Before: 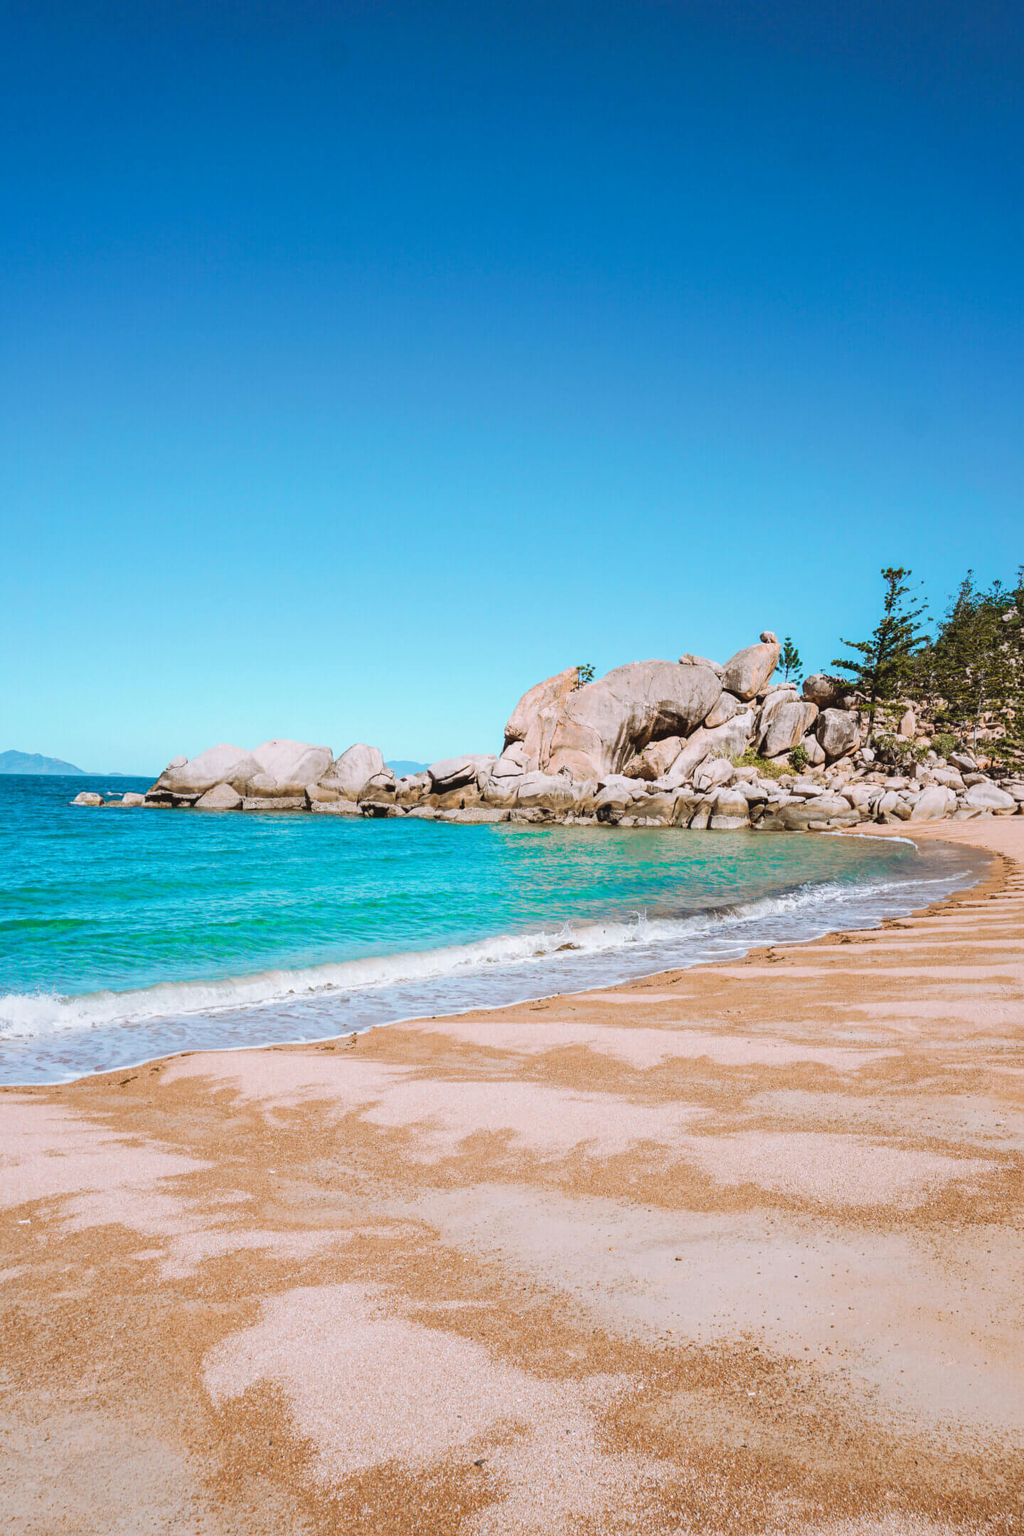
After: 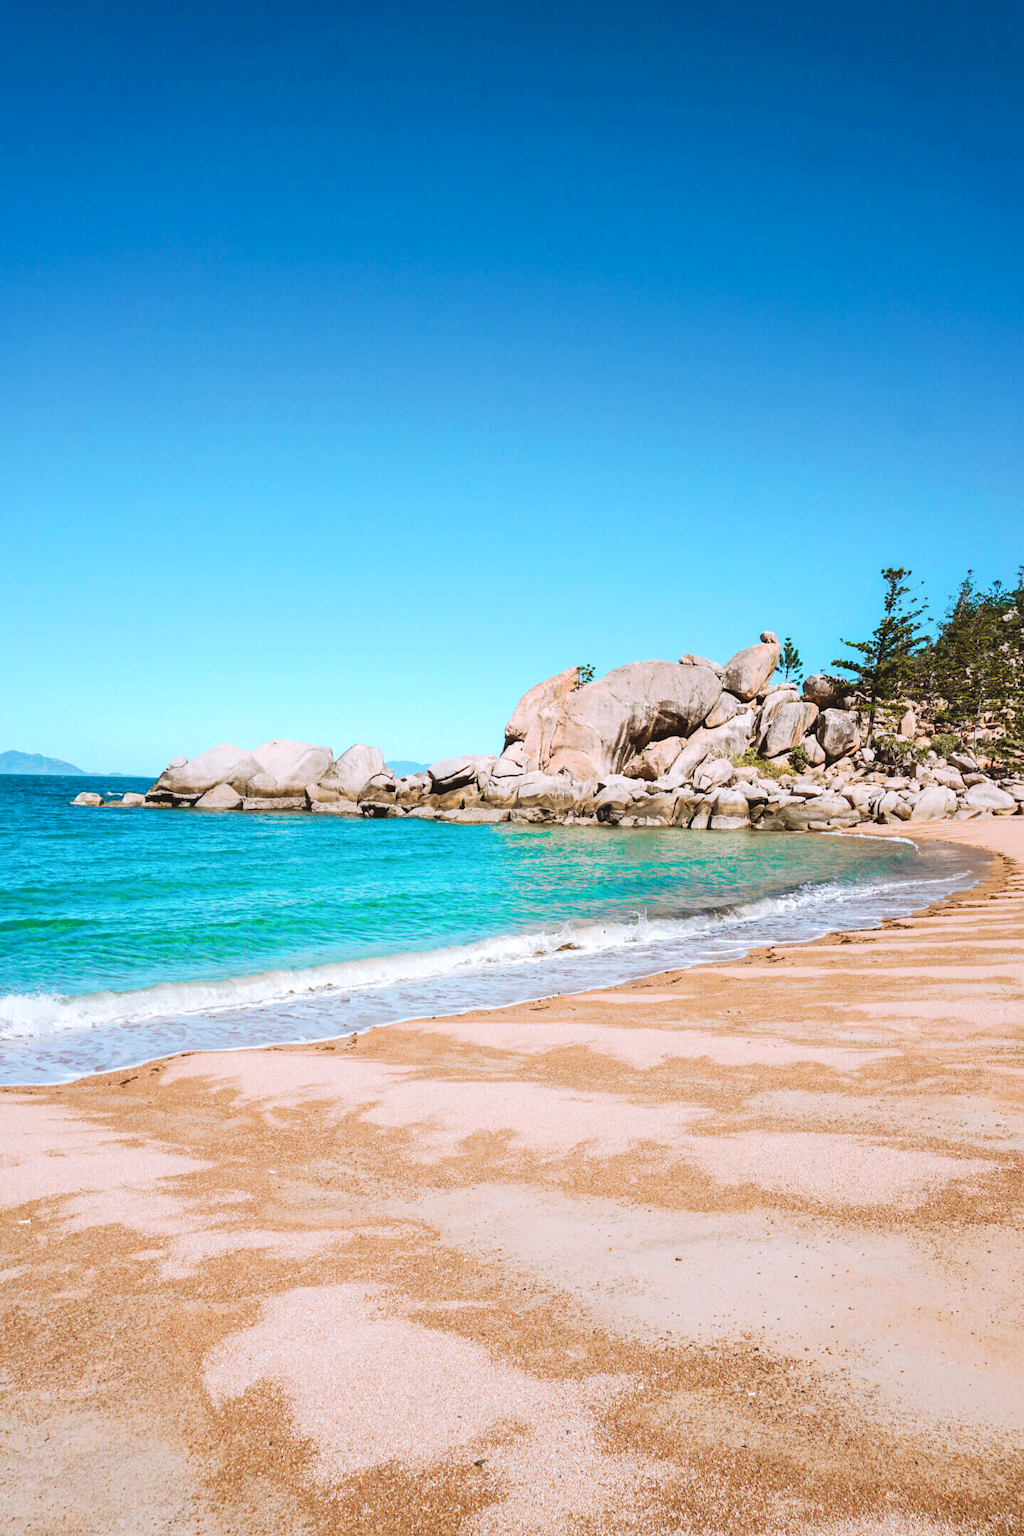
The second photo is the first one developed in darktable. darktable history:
tone curve: curves: ch0 [(0, 0) (0.003, 0.014) (0.011, 0.019) (0.025, 0.028) (0.044, 0.044) (0.069, 0.069) (0.1, 0.1) (0.136, 0.131) (0.177, 0.168) (0.224, 0.206) (0.277, 0.255) (0.335, 0.309) (0.399, 0.374) (0.468, 0.452) (0.543, 0.535) (0.623, 0.623) (0.709, 0.72) (0.801, 0.815) (0.898, 0.898) (1, 1)], color space Lab, independent channels, preserve colors none
exposure: exposure 0.209 EV, compensate exposure bias true, compensate highlight preservation false
